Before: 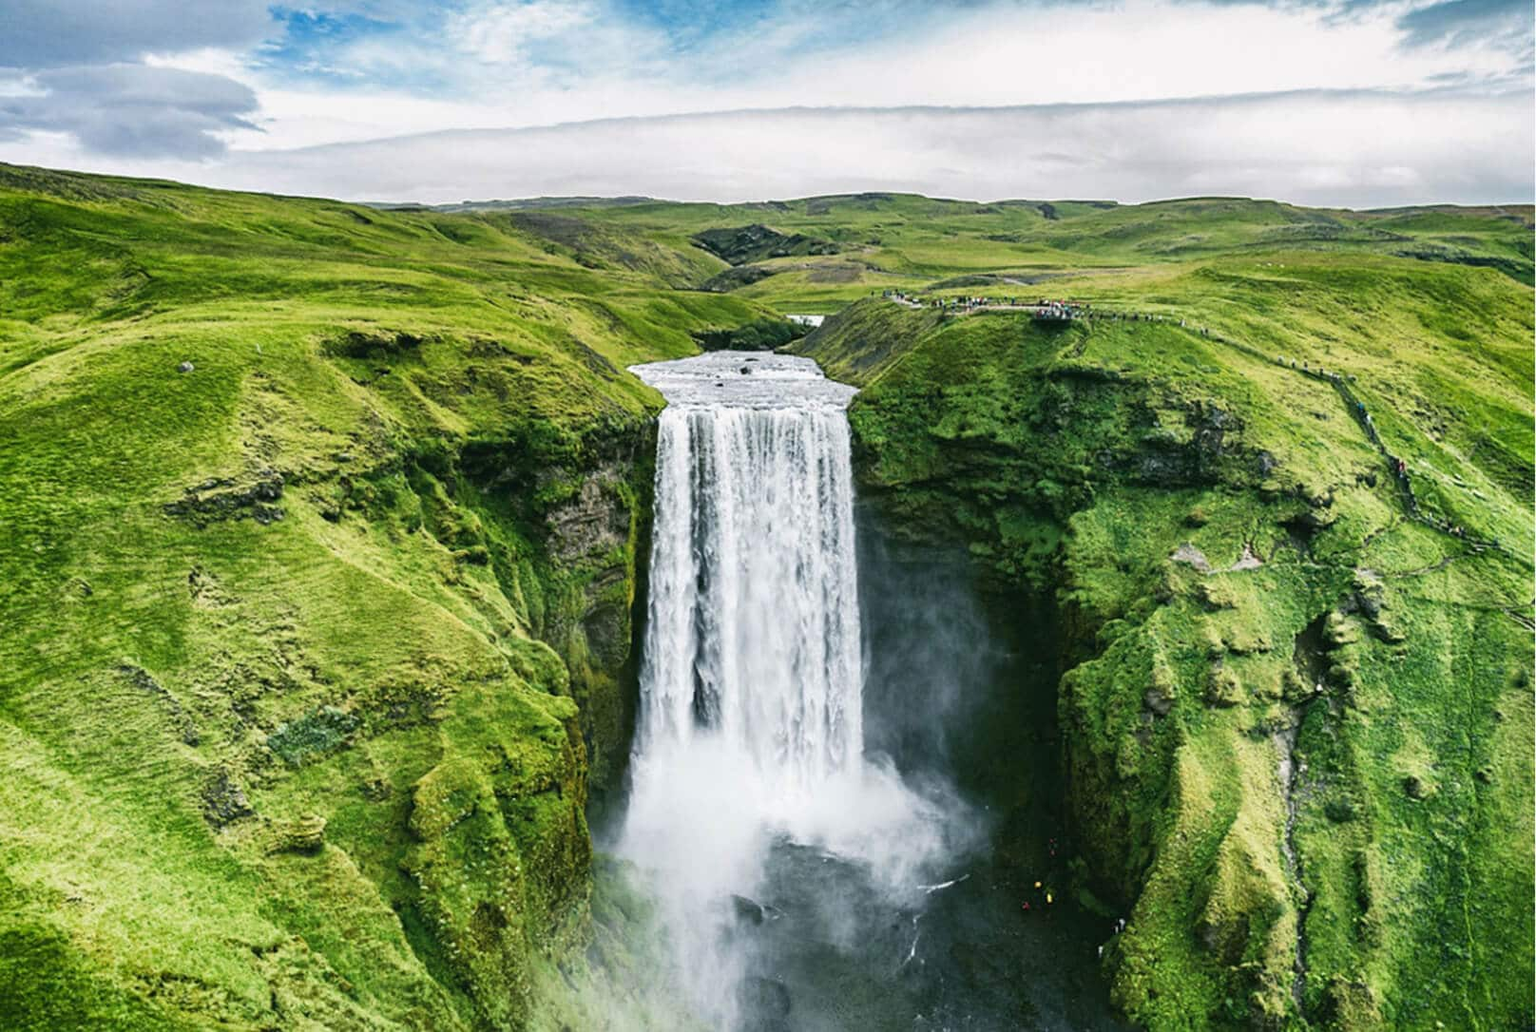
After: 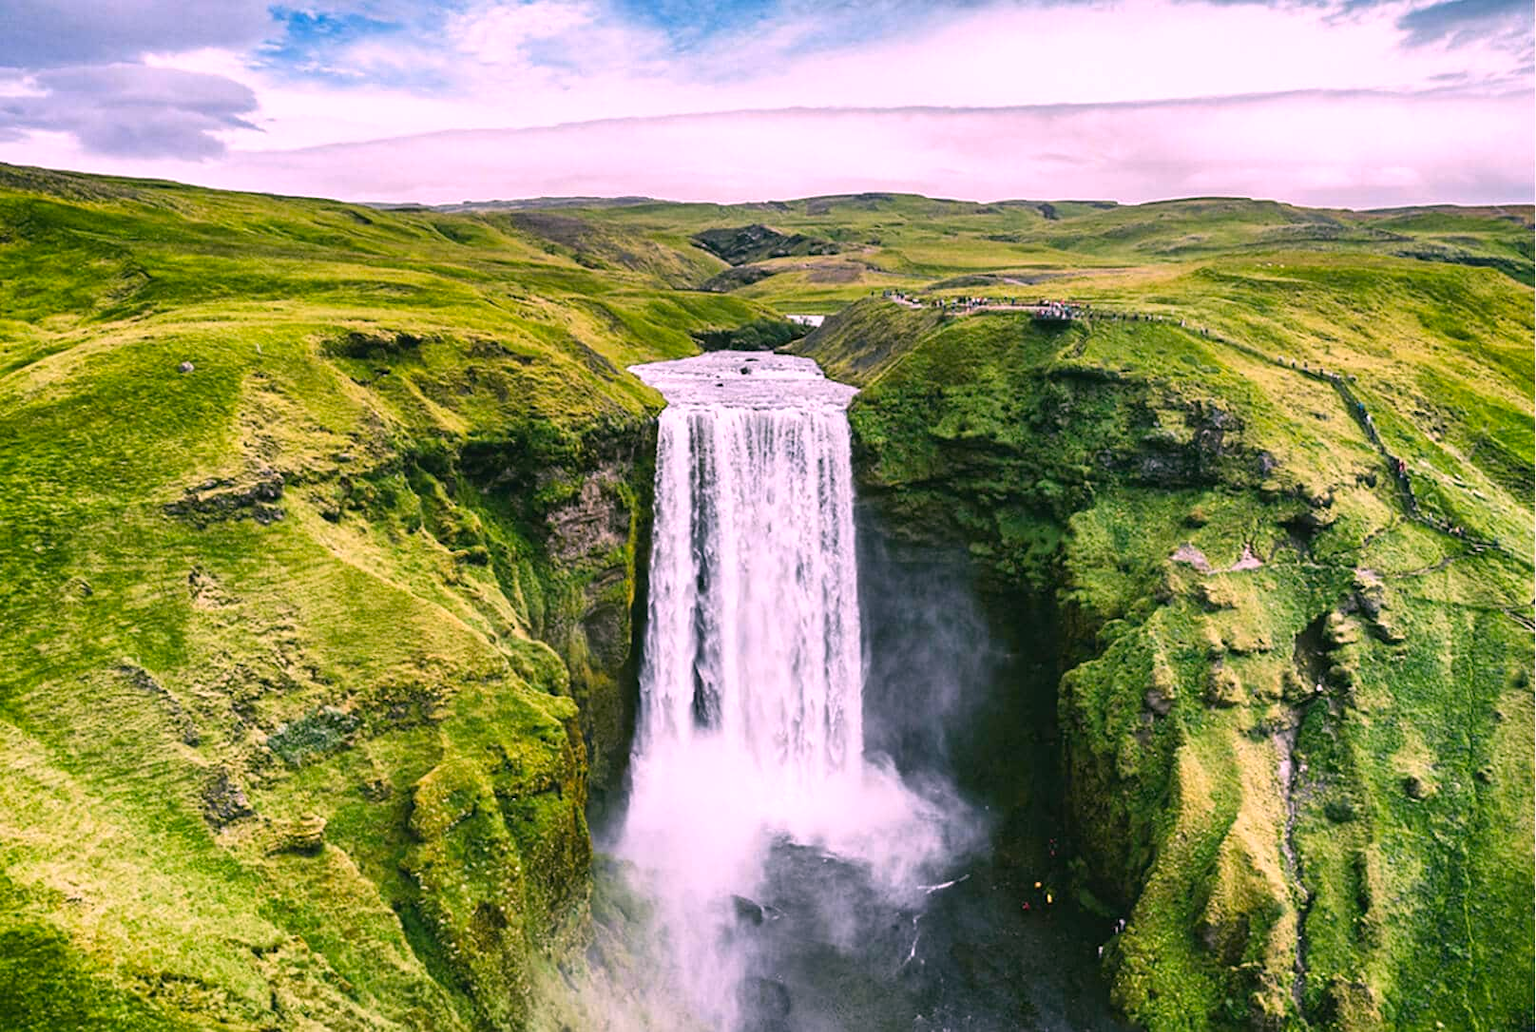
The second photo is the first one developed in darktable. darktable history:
color balance: output saturation 110%
white balance: red 1.188, blue 1.11
